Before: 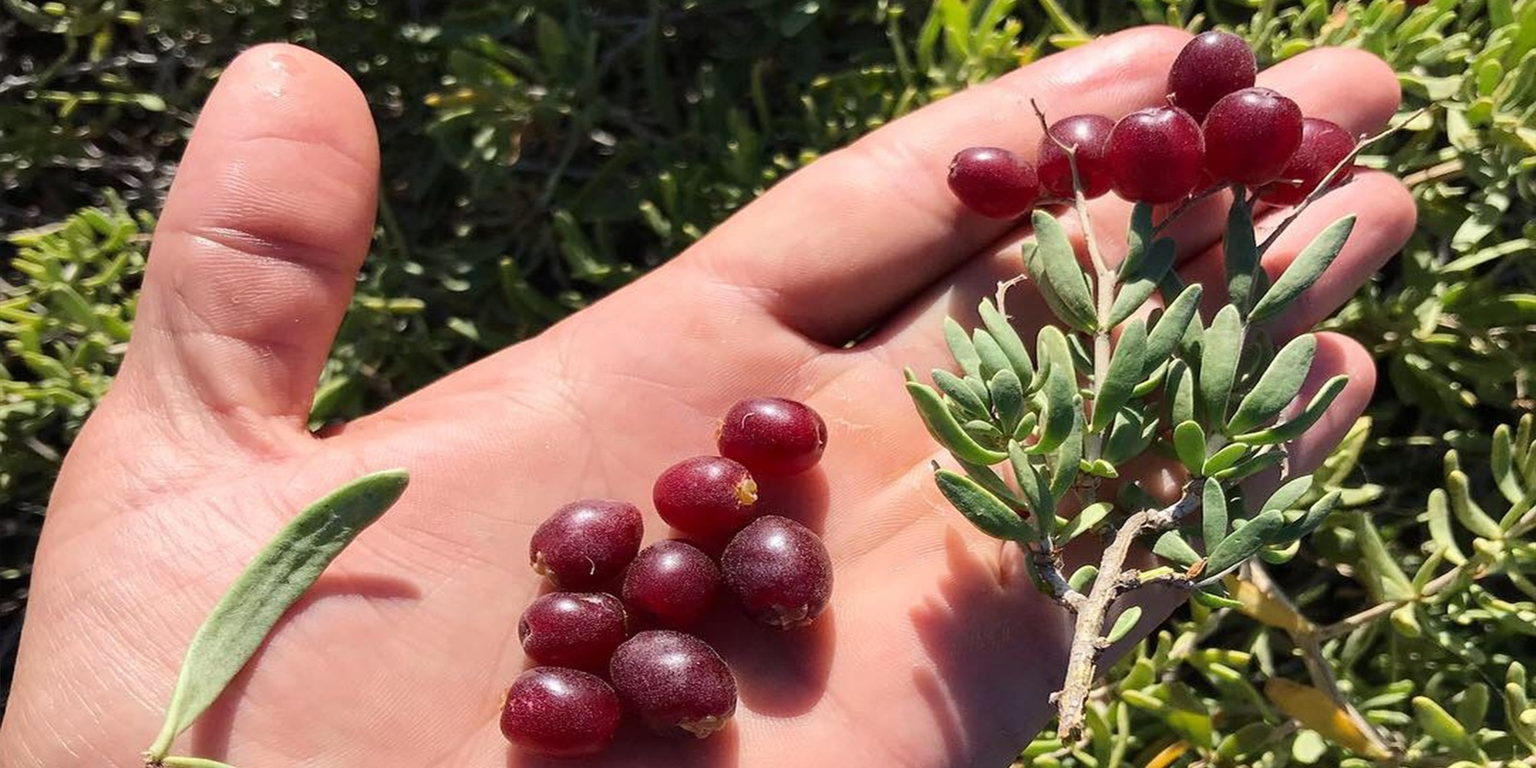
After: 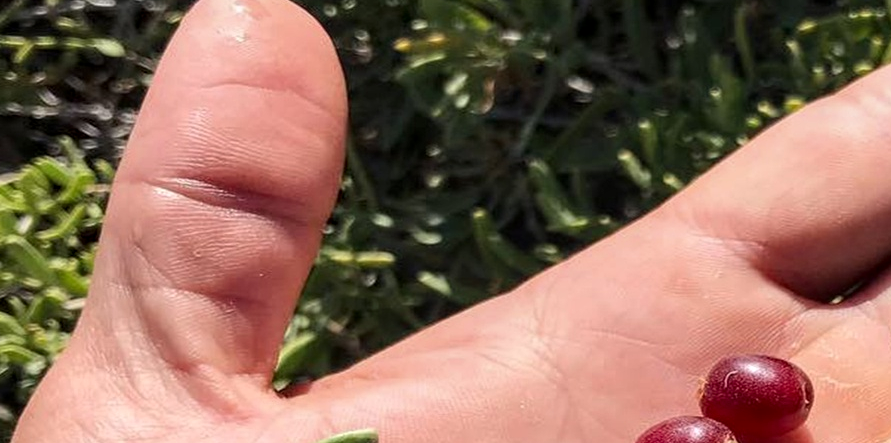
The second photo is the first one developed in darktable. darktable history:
crop and rotate: left 3.057%, top 7.536%, right 41.251%, bottom 37.048%
local contrast: detail 130%
